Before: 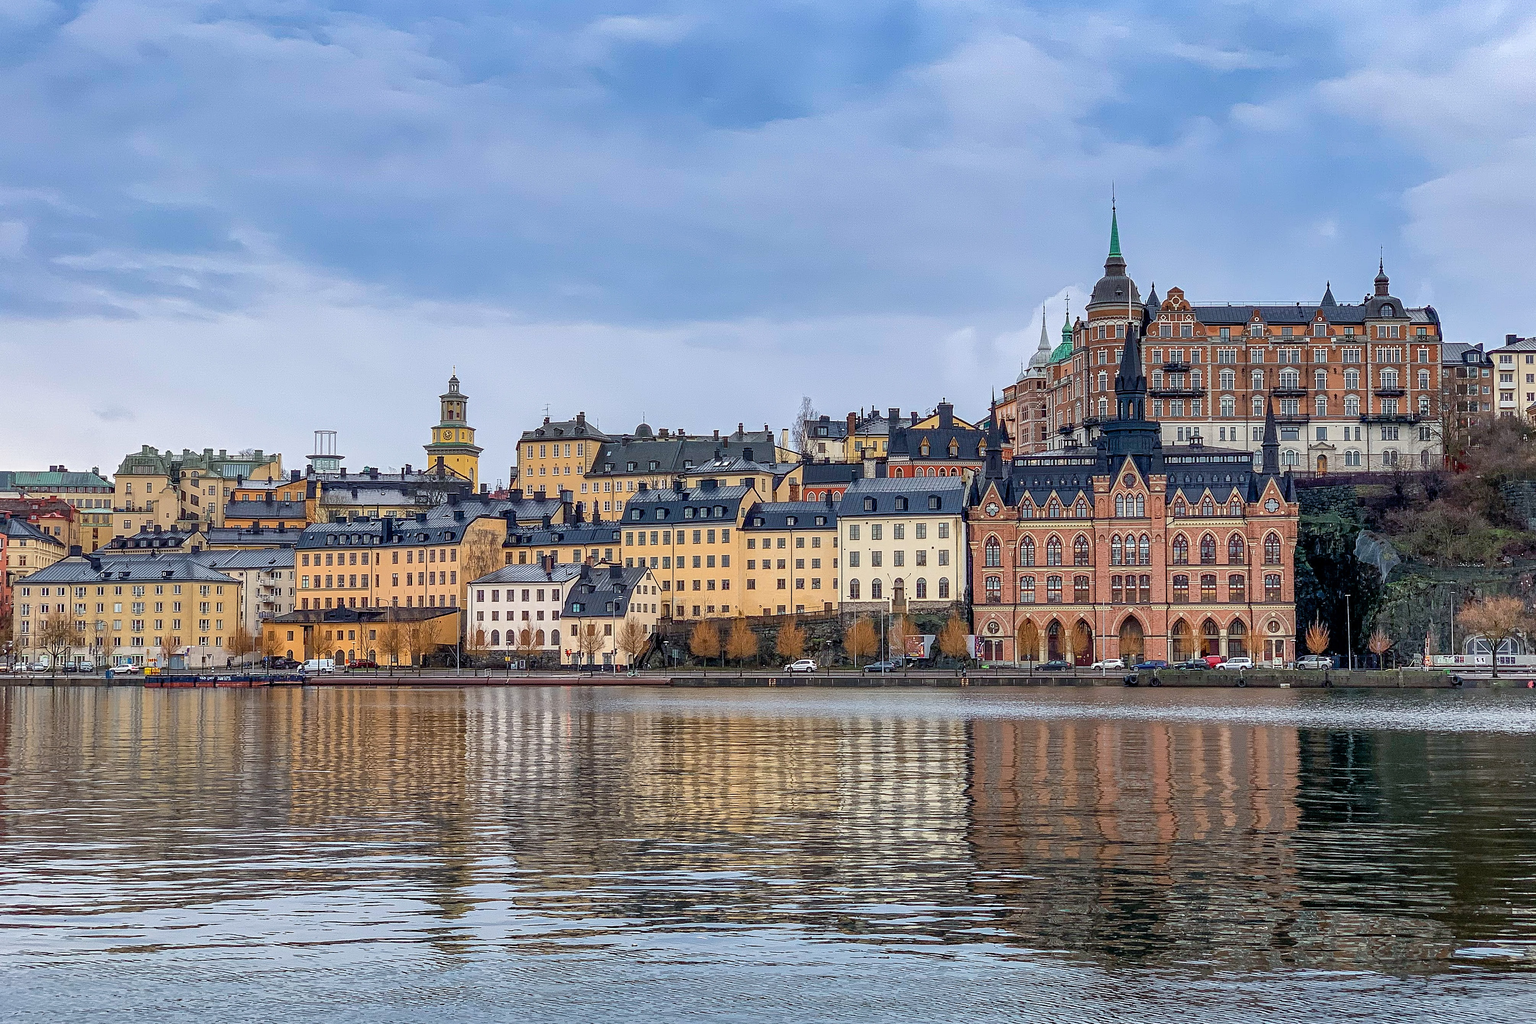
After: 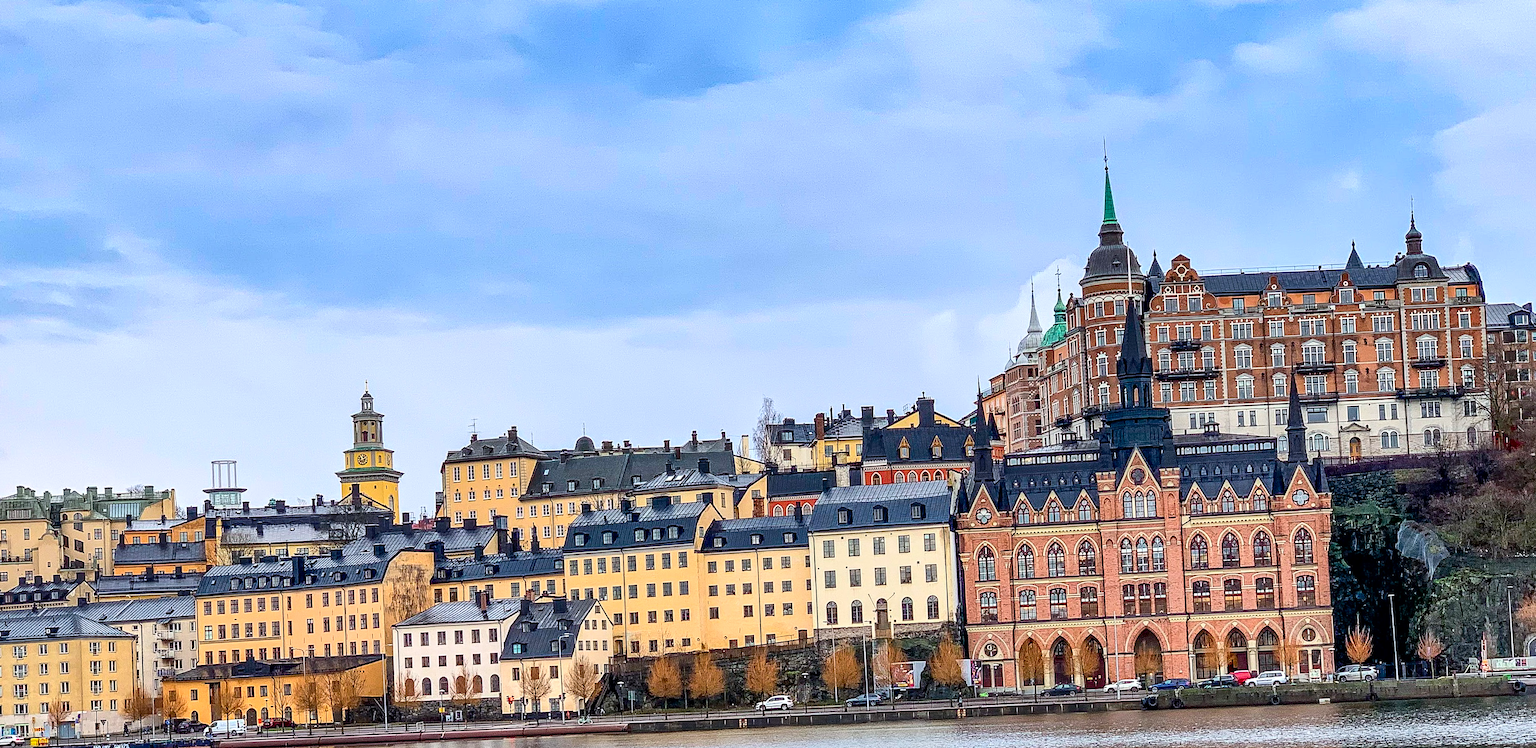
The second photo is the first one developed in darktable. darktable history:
local contrast: mode bilateral grid, contrast 25, coarseness 50, detail 123%, midtone range 0.2
crop and rotate: left 9.345%, top 7.22%, right 4.982%, bottom 32.331%
rotate and perspective: rotation -2.56°, automatic cropping off
contrast brightness saturation: contrast 0.23, brightness 0.1, saturation 0.29
white balance: emerald 1
